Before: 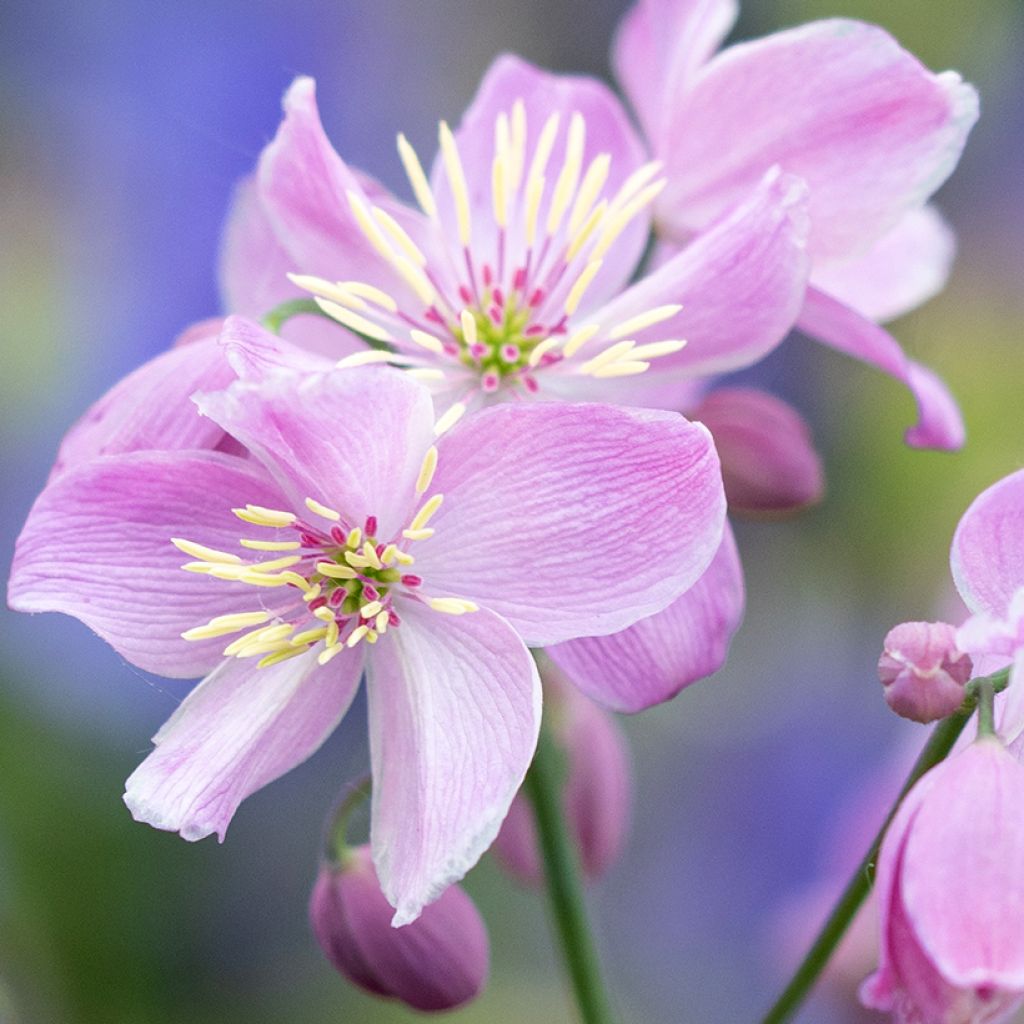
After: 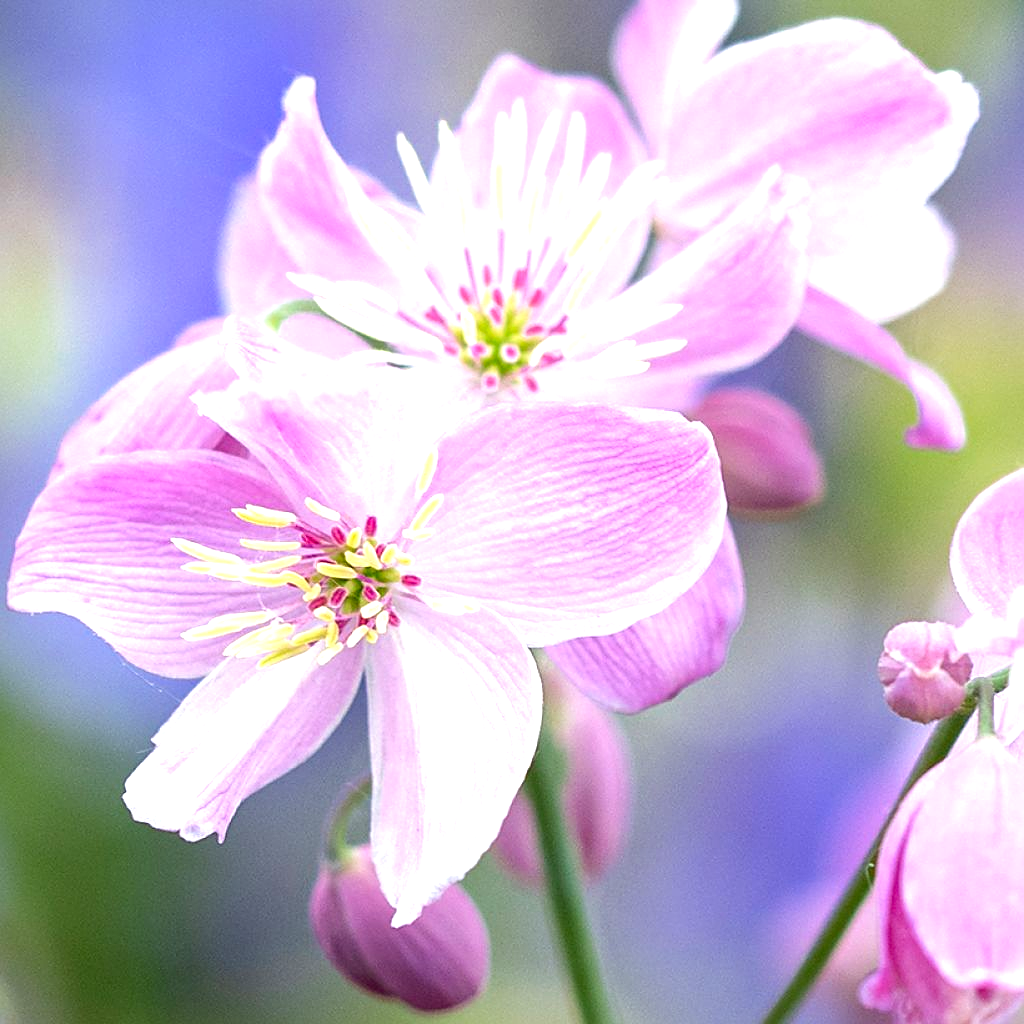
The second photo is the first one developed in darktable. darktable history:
sharpen: on, module defaults
tone equalizer: on, module defaults
color zones: curves: ch0 [(0, 0.444) (0.143, 0.442) (0.286, 0.441) (0.429, 0.441) (0.571, 0.441) (0.714, 0.441) (0.857, 0.442) (1, 0.444)]
exposure: exposure 1 EV, compensate highlight preservation false
